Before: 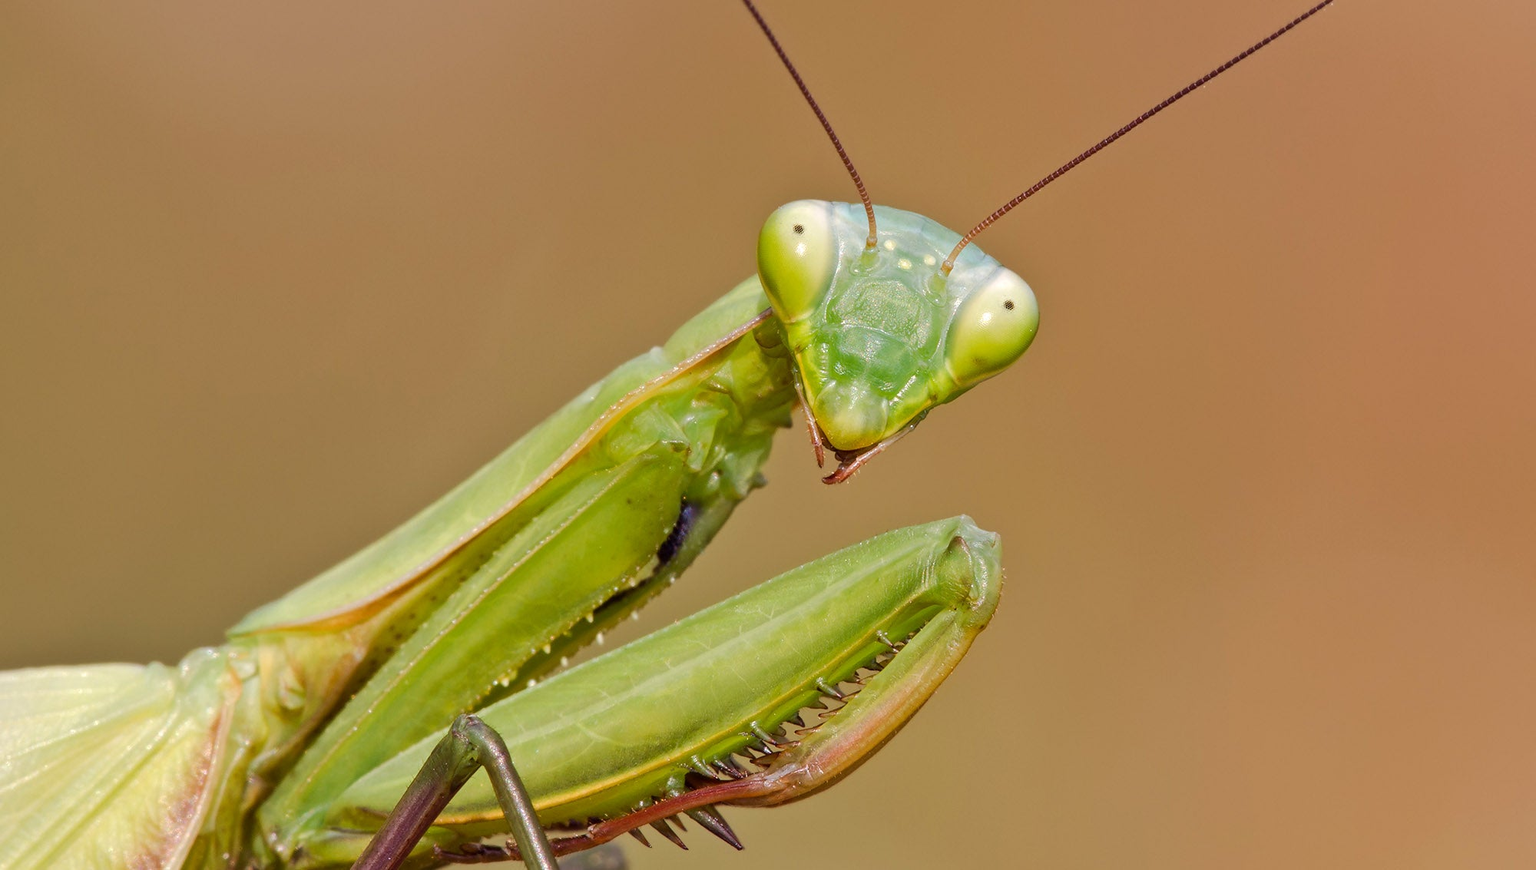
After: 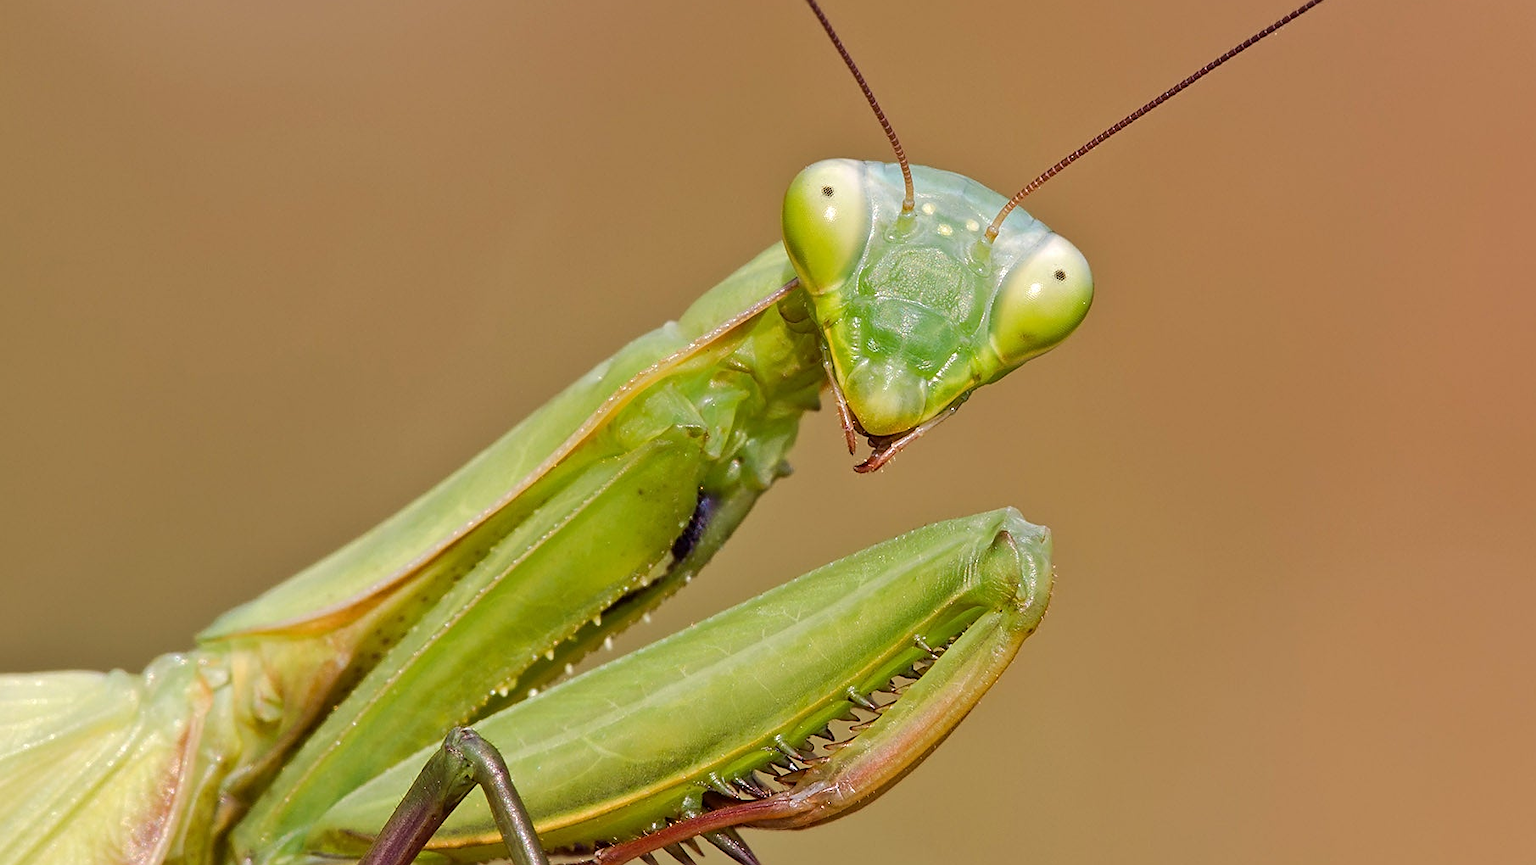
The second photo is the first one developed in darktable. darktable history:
sharpen: amount 0.492
crop: left 3.205%, top 6.507%, right 6.237%, bottom 3.304%
